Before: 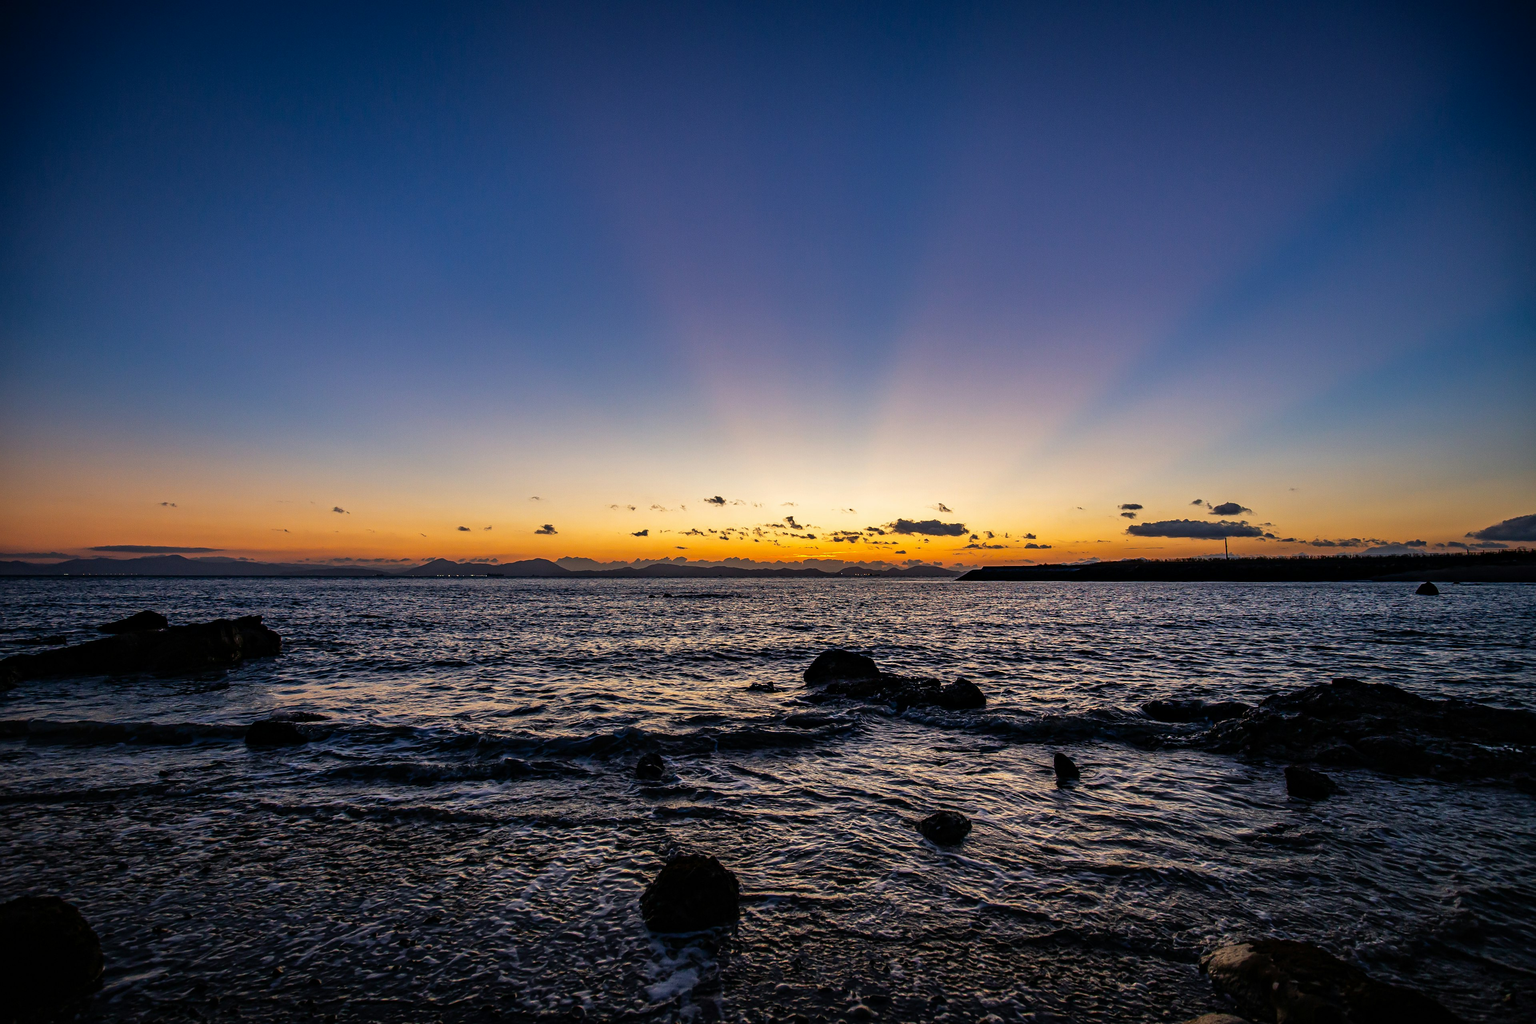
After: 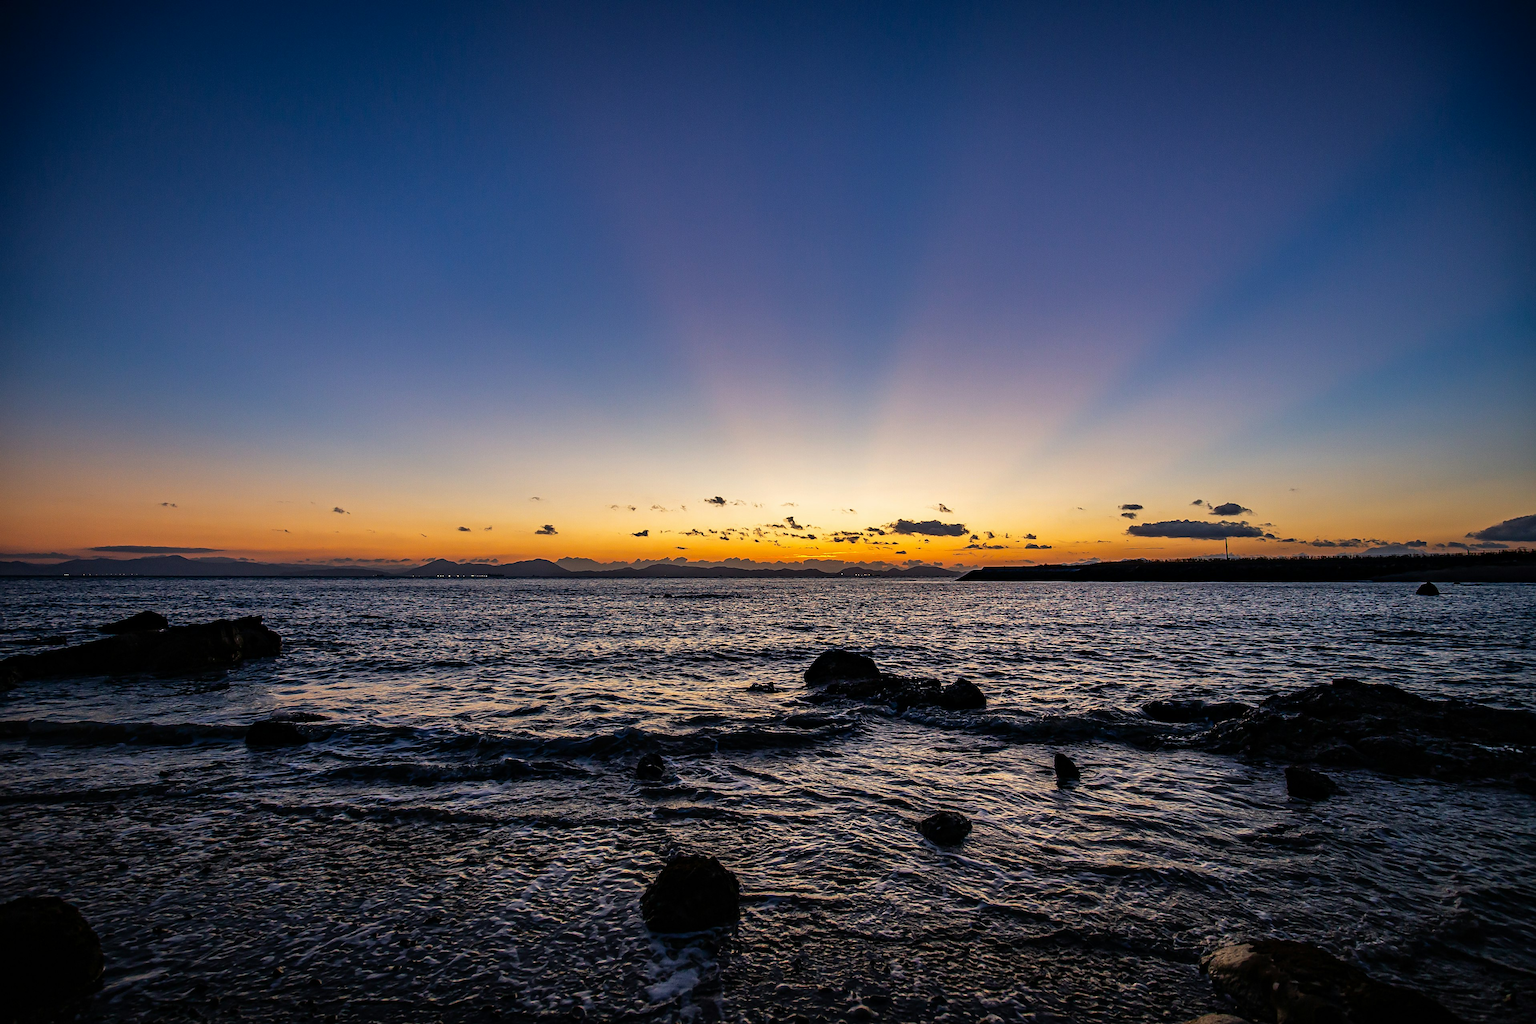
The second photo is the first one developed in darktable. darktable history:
sharpen: amount 0.206
